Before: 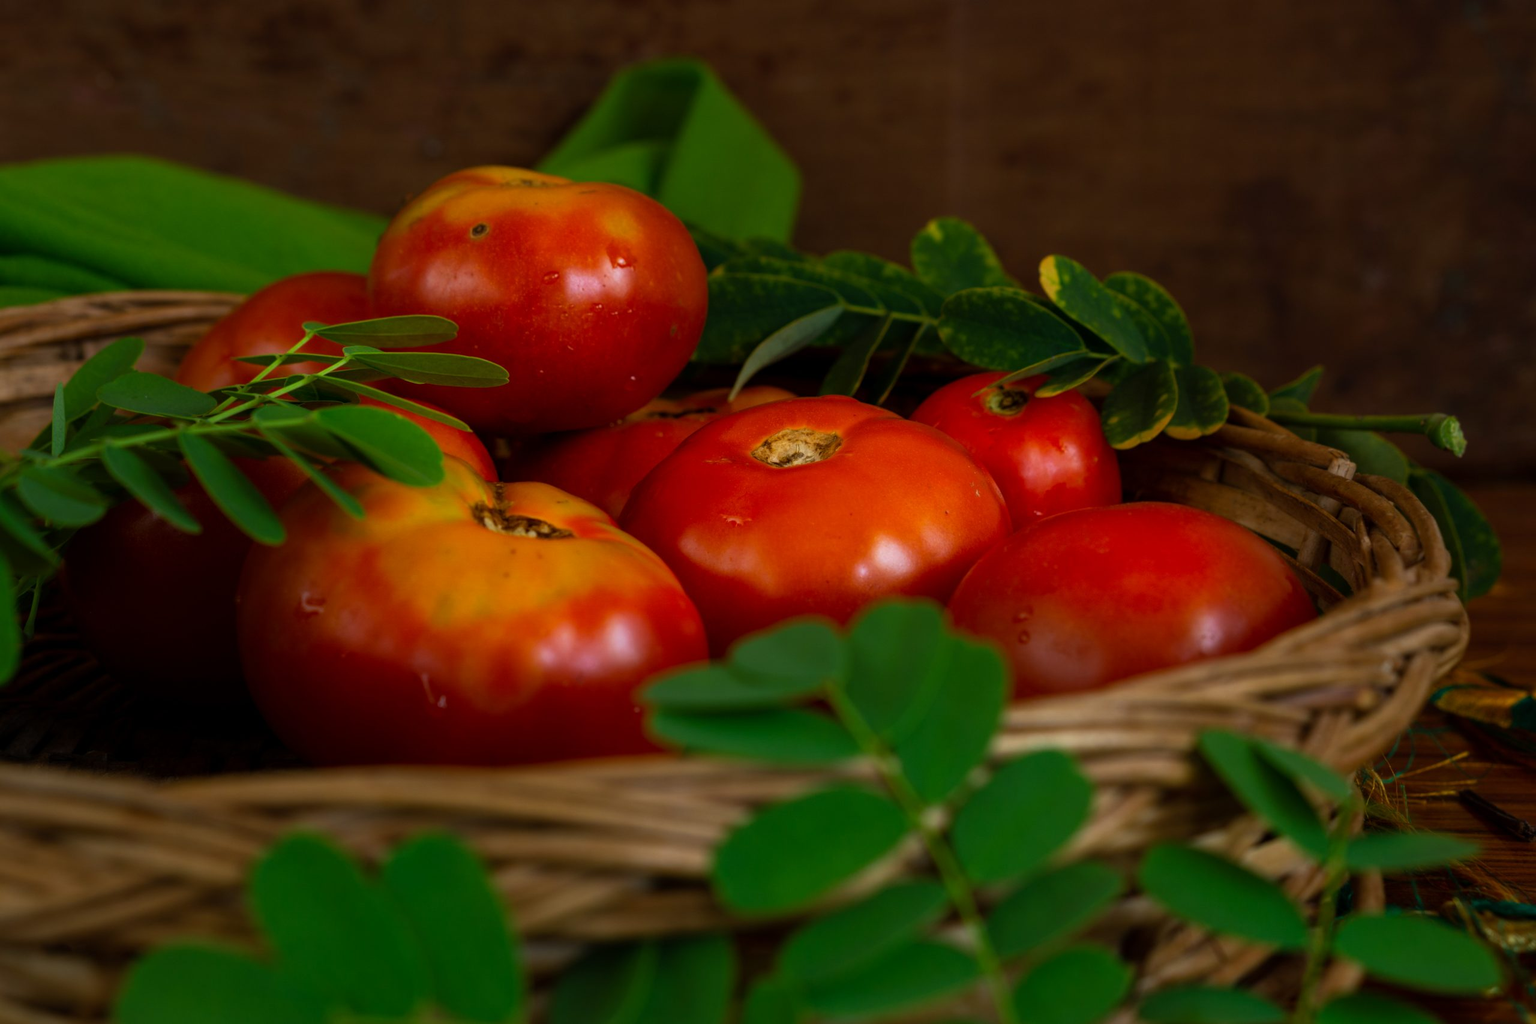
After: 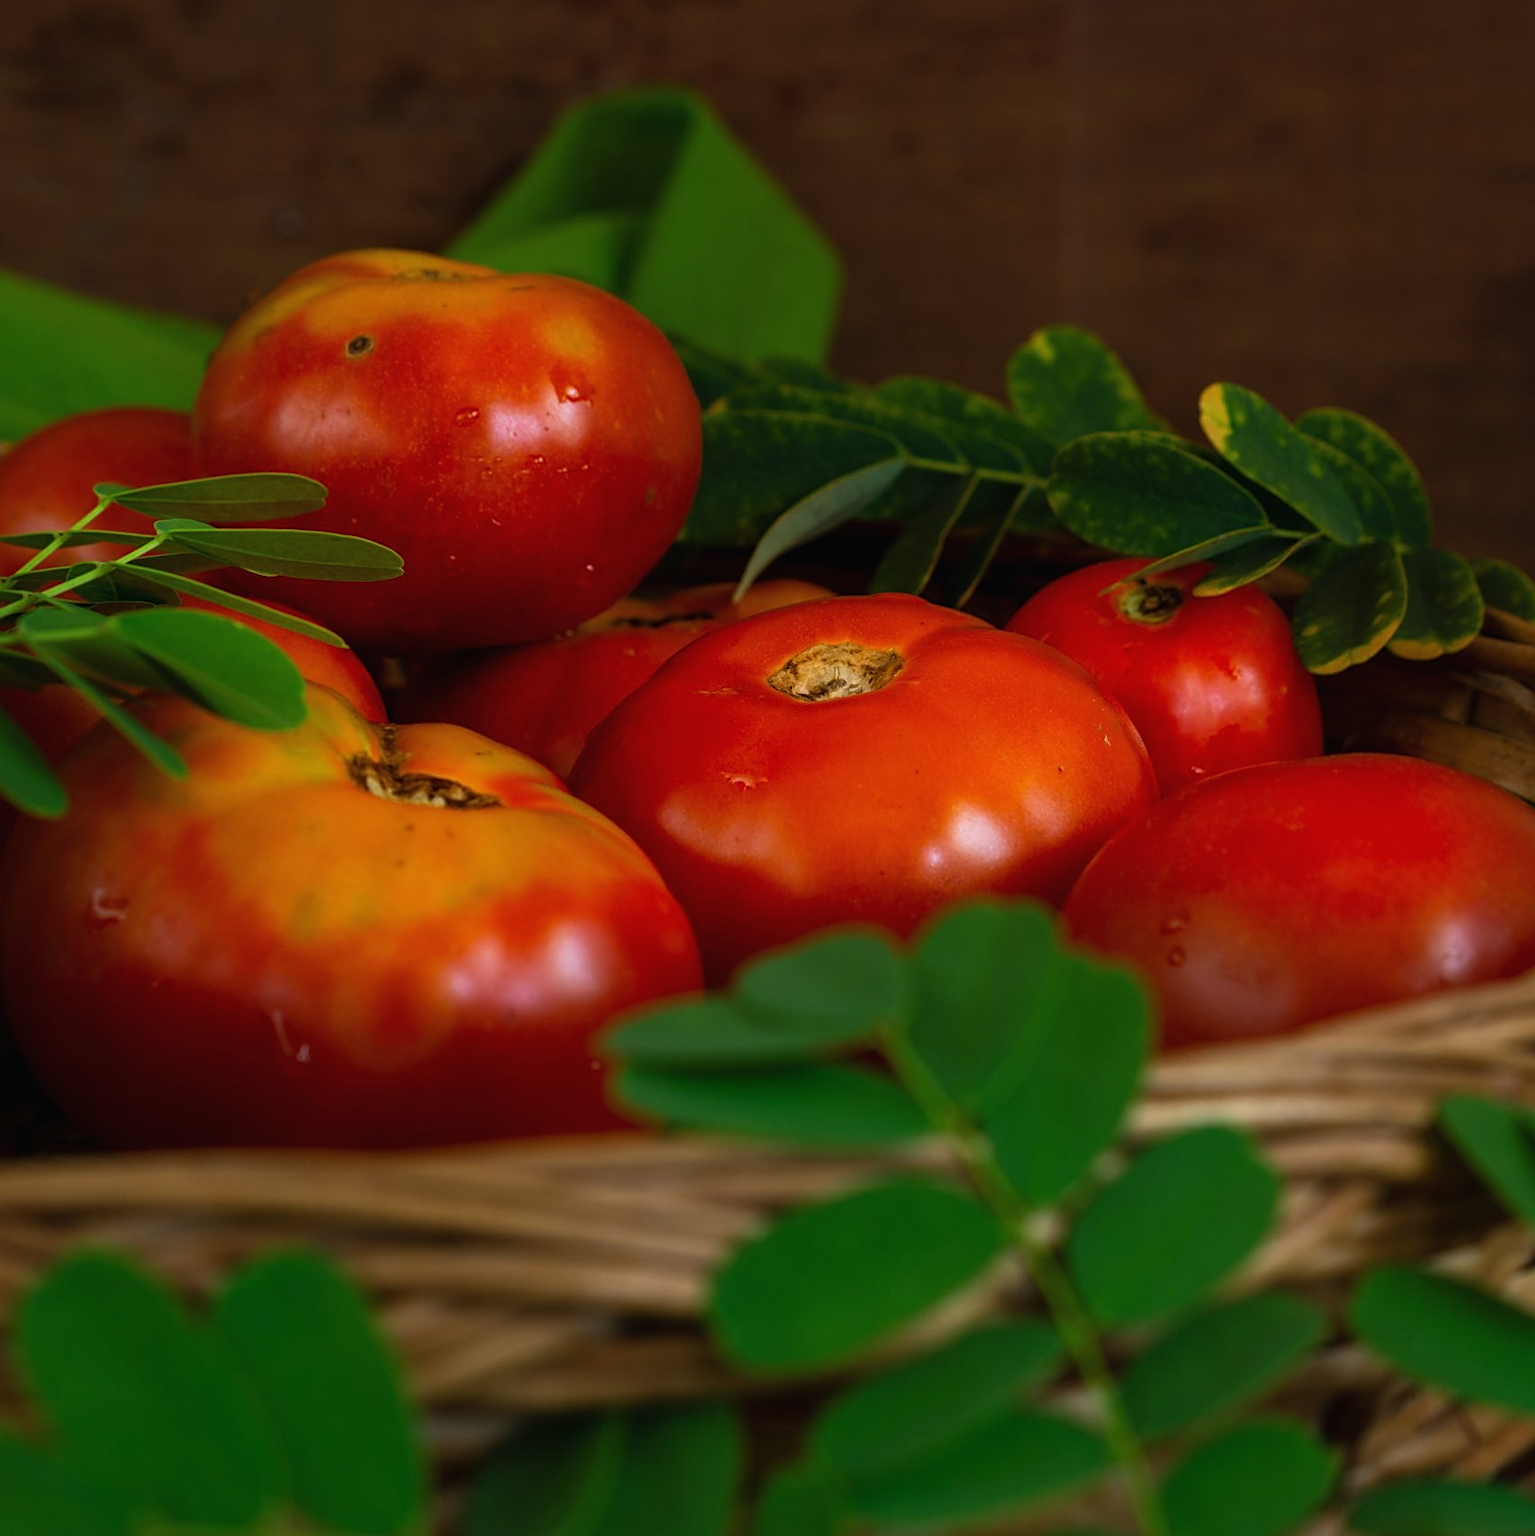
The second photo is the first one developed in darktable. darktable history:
exposure: black level correction -0.001, exposure 0.08 EV, compensate highlight preservation false
sharpen: on, module defaults
crop and rotate: left 15.633%, right 17.759%
